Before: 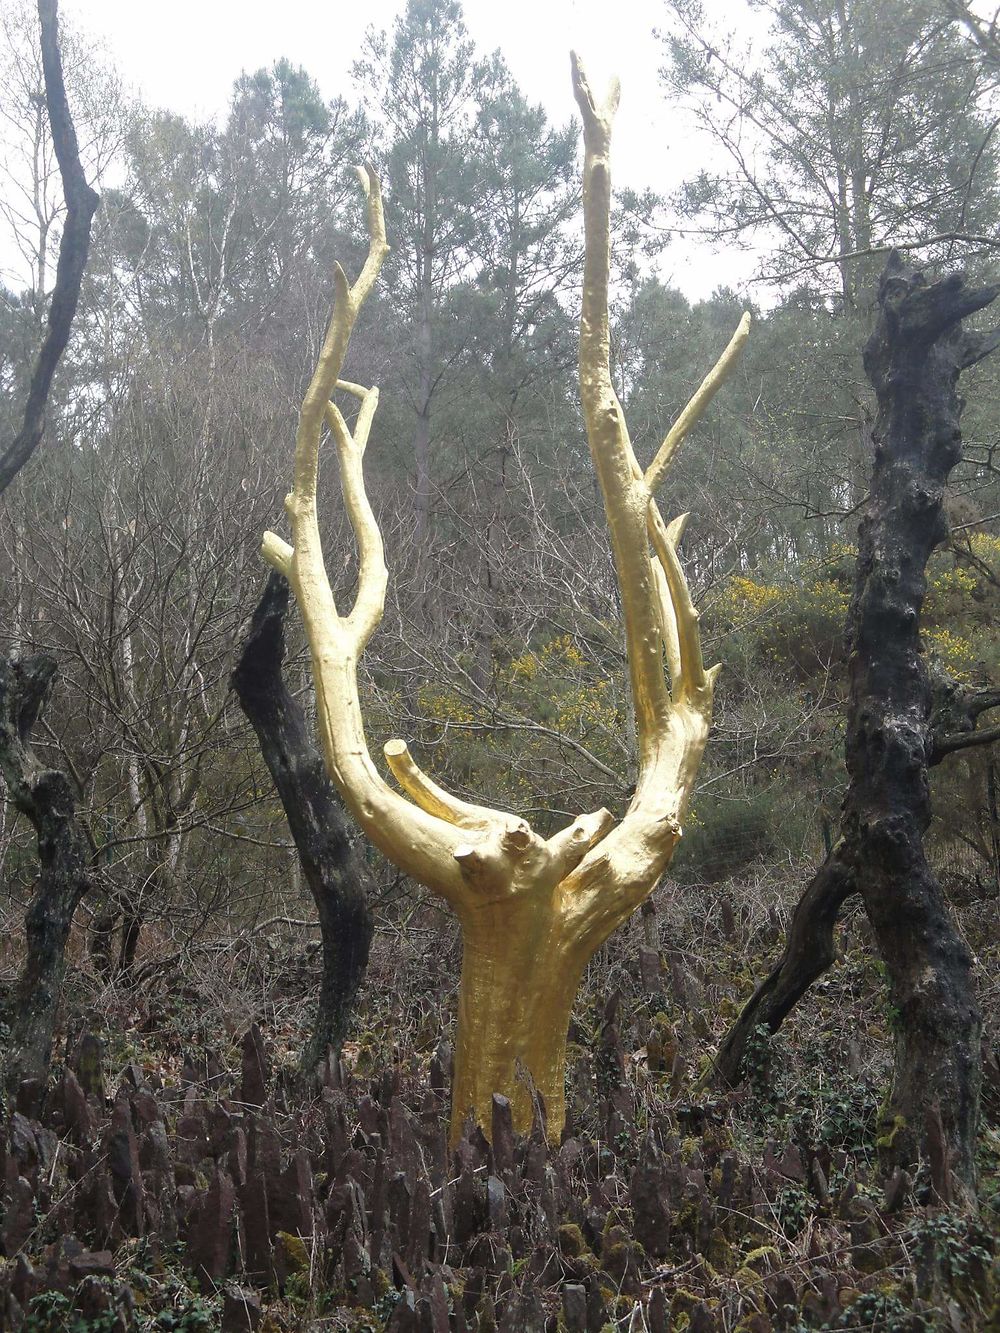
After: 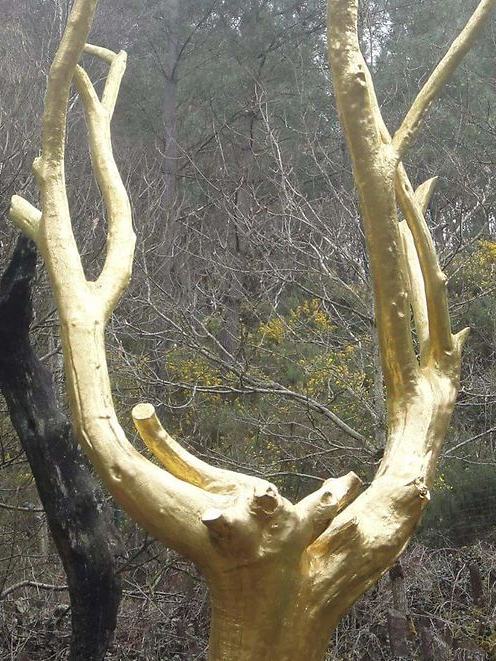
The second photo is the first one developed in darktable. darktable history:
crop: left 25.259%, top 25.256%, right 25.049%, bottom 25.085%
